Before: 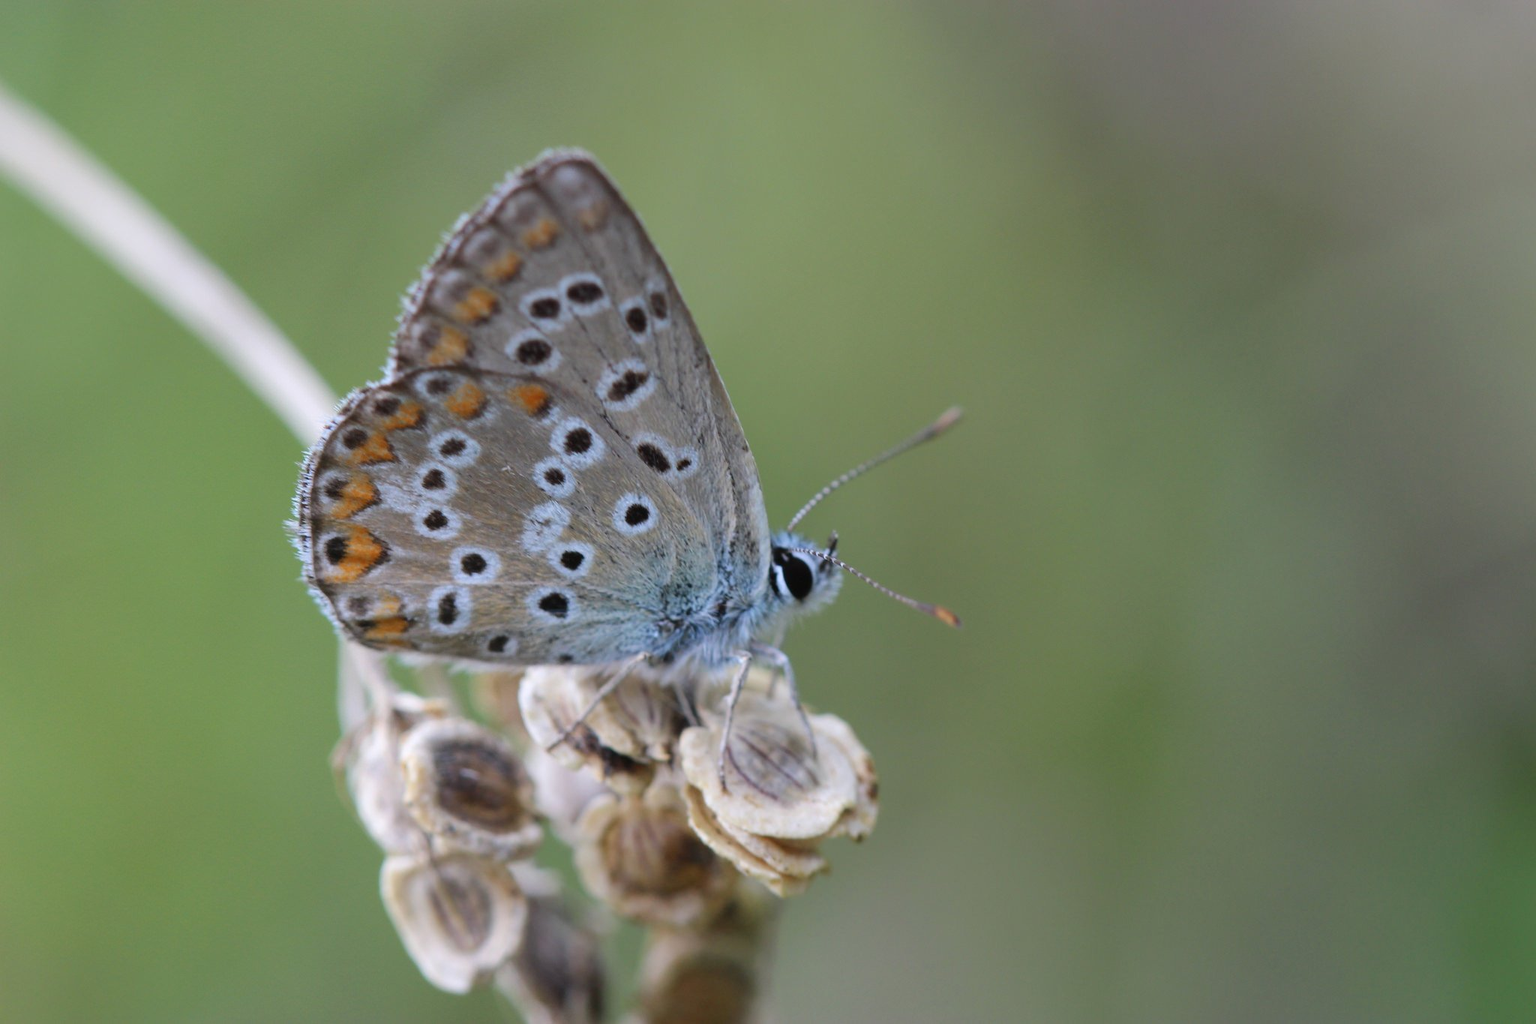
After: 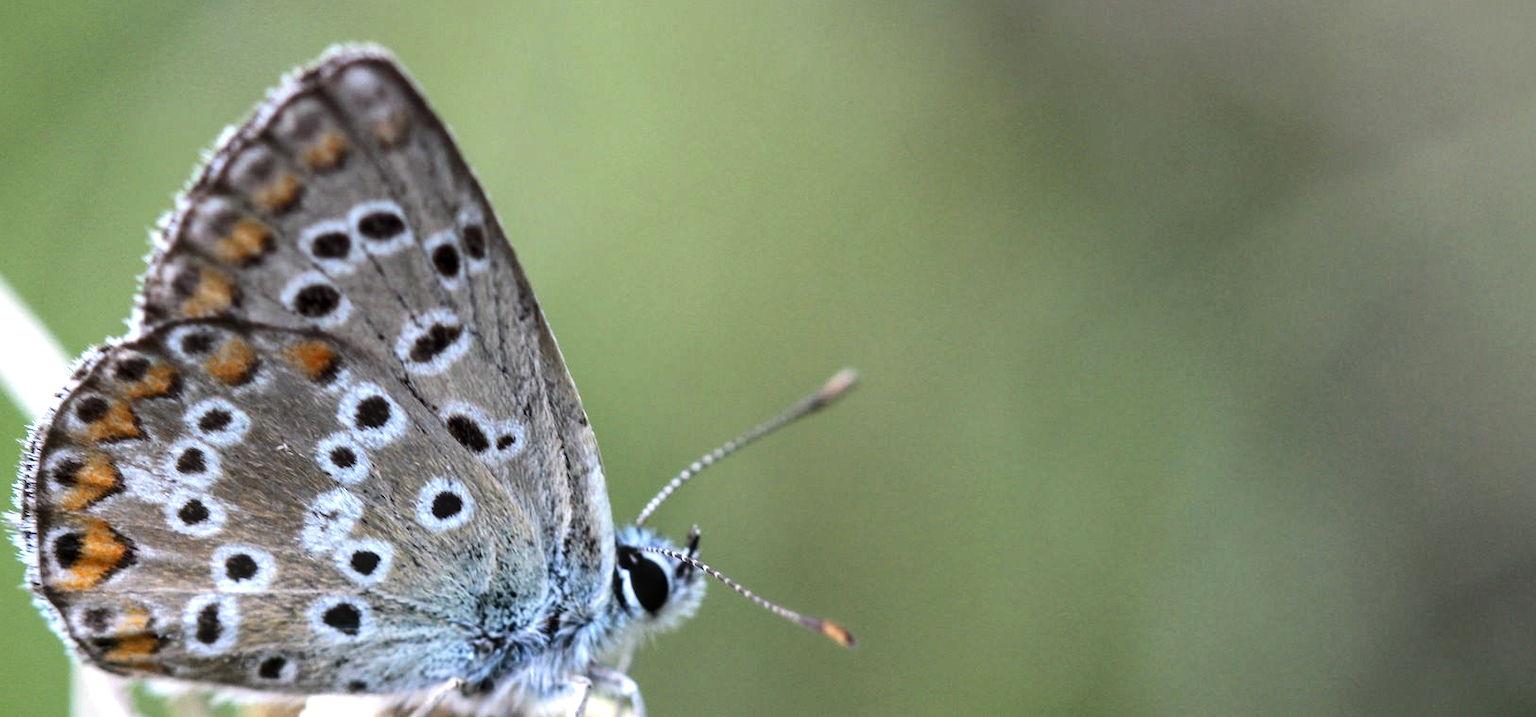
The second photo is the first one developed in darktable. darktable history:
tone equalizer: -8 EV -1.08 EV, -7 EV -1.01 EV, -6 EV -0.867 EV, -5 EV -0.578 EV, -3 EV 0.578 EV, -2 EV 0.867 EV, -1 EV 1.01 EV, +0 EV 1.08 EV, edges refinement/feathering 500, mask exposure compensation -1.57 EV, preserve details no
local contrast: detail 130%
crop: left 18.38%, top 11.092%, right 2.134%, bottom 33.217%
vignetting: fall-off start 88.53%, fall-off radius 44.2%, saturation 0.376, width/height ratio 1.161
